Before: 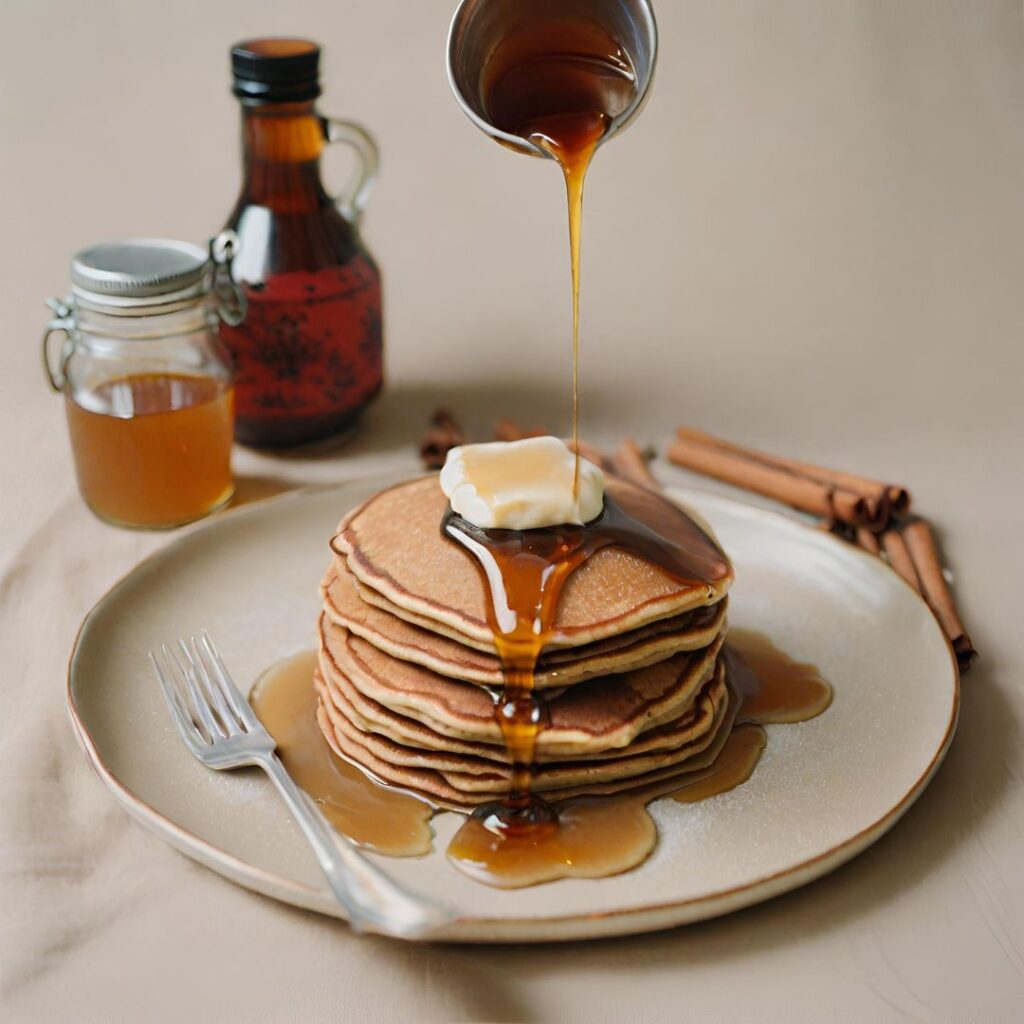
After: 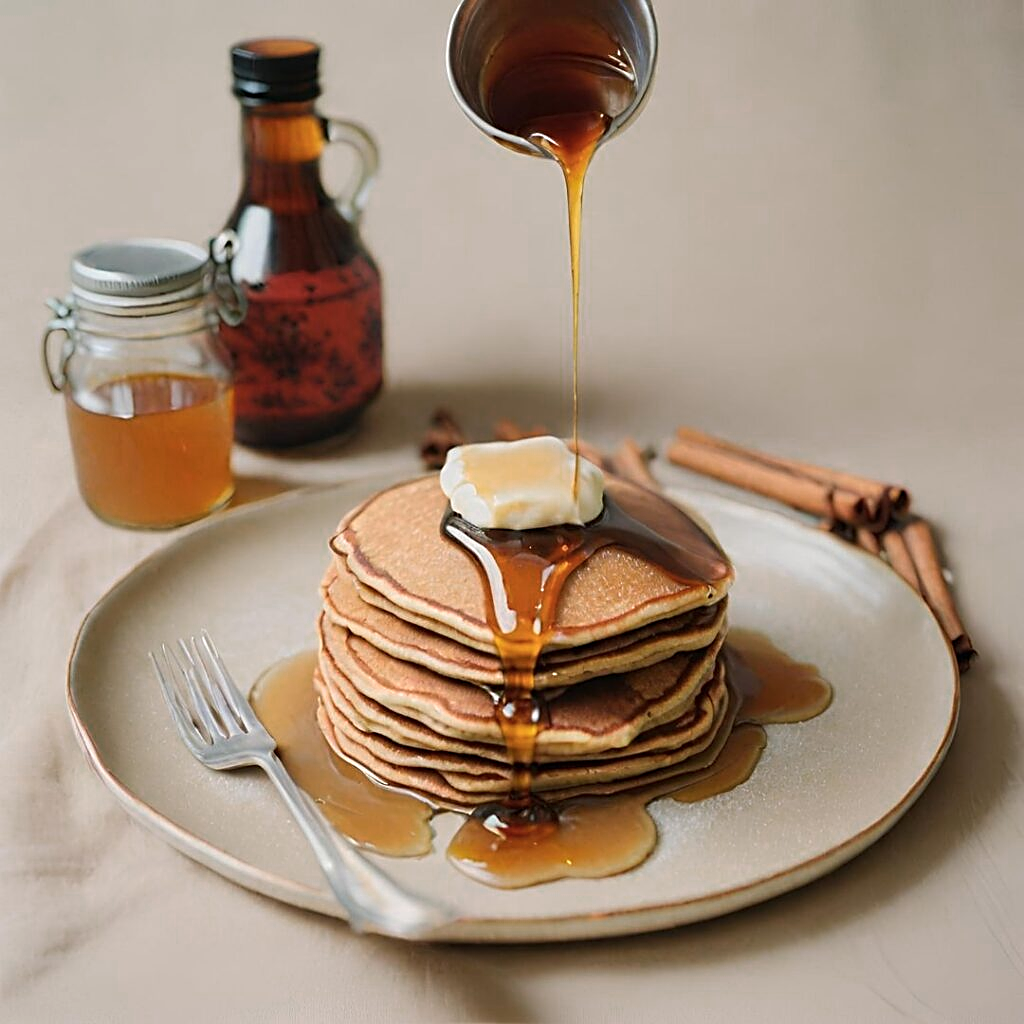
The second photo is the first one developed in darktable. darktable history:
sharpen: amount 0.575
color zones: curves: ch0 [(0, 0.465) (0.092, 0.596) (0.289, 0.464) (0.429, 0.453) (0.571, 0.464) (0.714, 0.455) (0.857, 0.462) (1, 0.465)]
